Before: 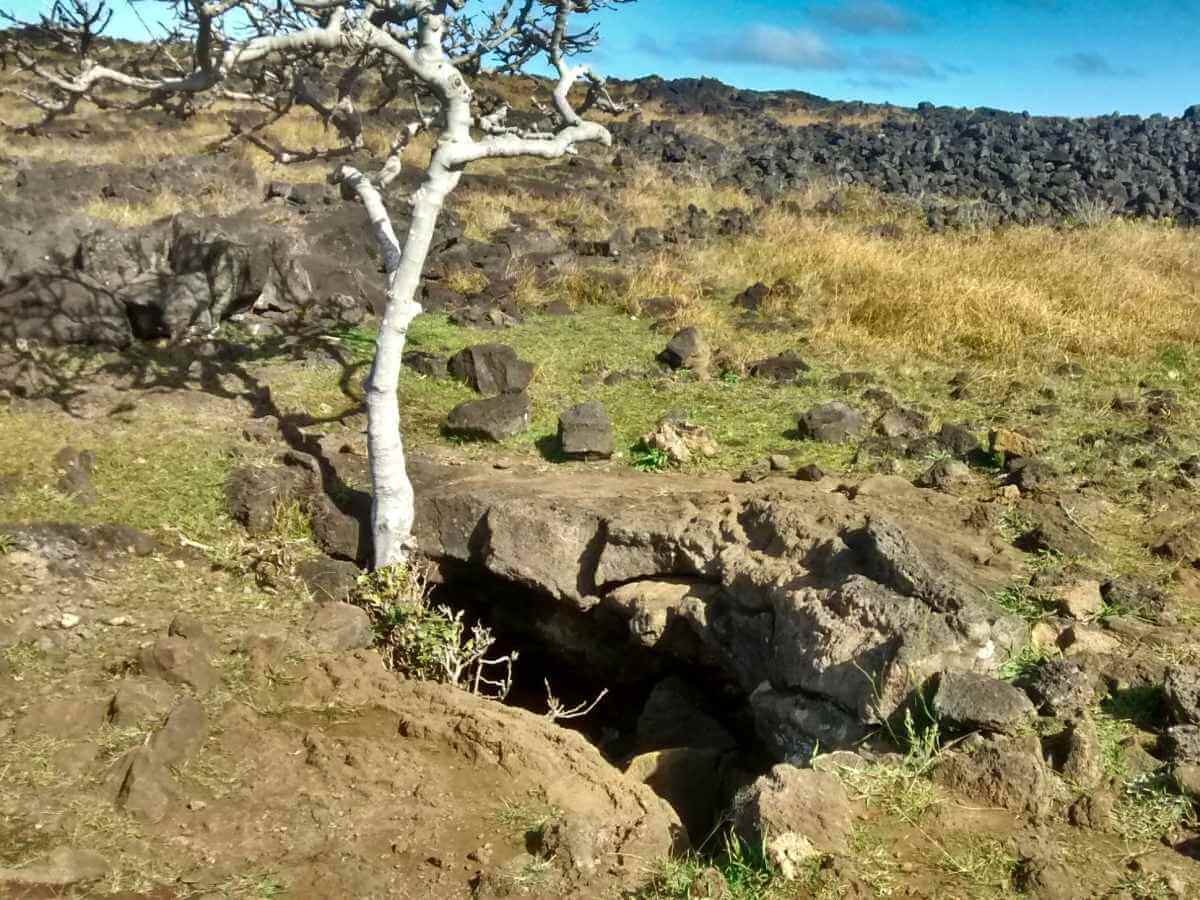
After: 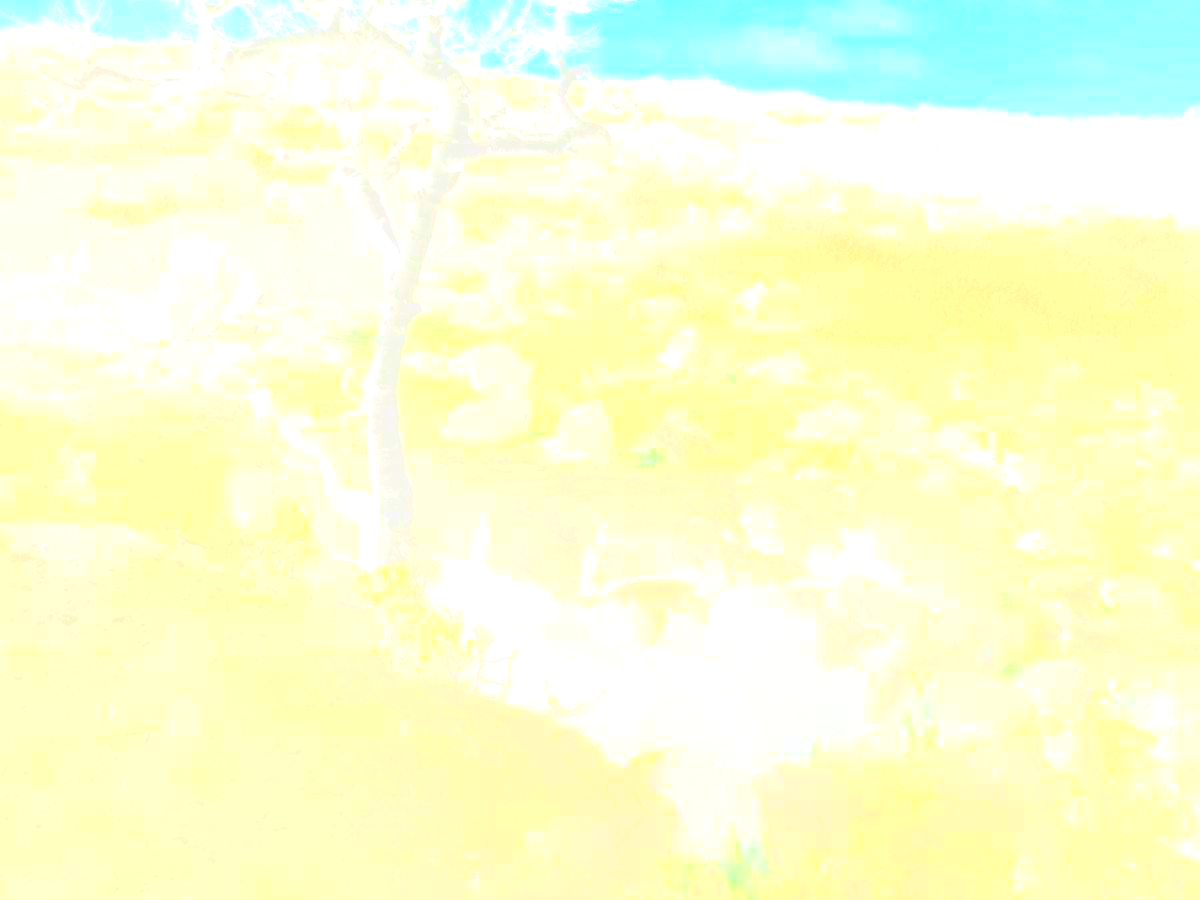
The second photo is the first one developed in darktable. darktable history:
bloom: size 70%, threshold 25%, strength 70%
base curve: curves: ch0 [(0, 0) (0.262, 0.32) (0.722, 0.705) (1, 1)]
exposure: exposure 0.781 EV, compensate highlight preservation false
